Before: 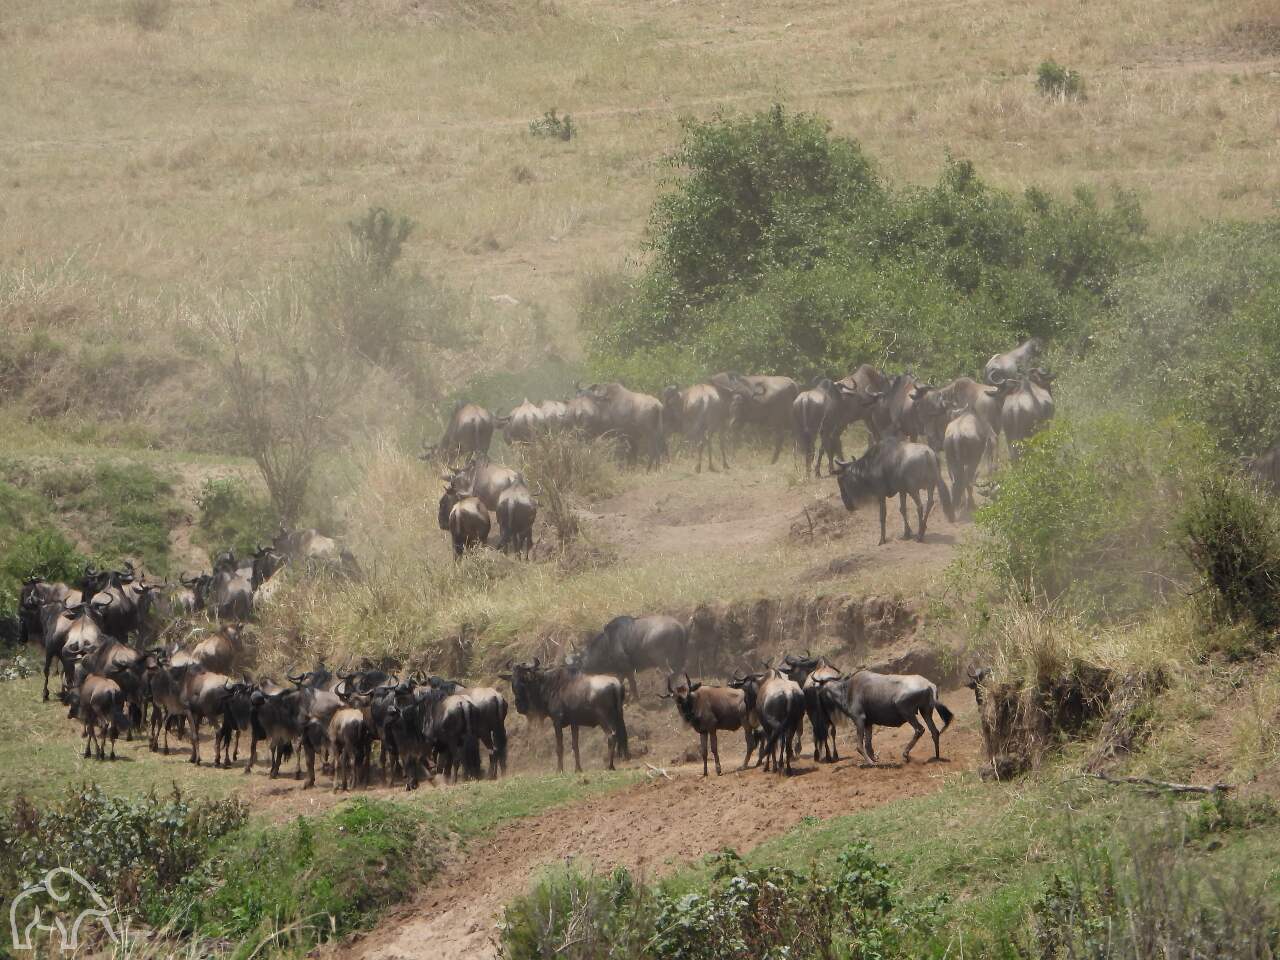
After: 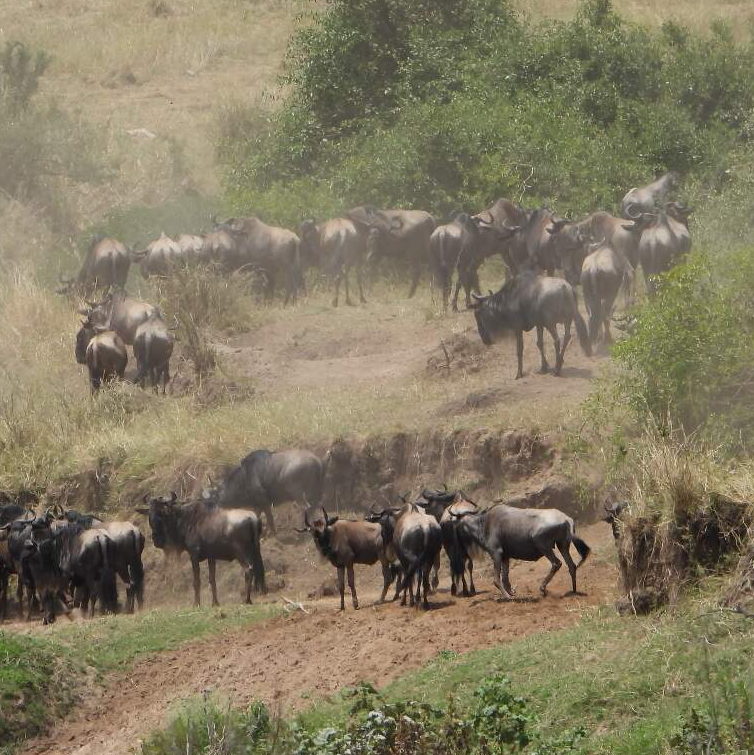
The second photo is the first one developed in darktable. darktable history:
crop and rotate: left 28.366%, top 17.35%, right 12.673%, bottom 3.947%
